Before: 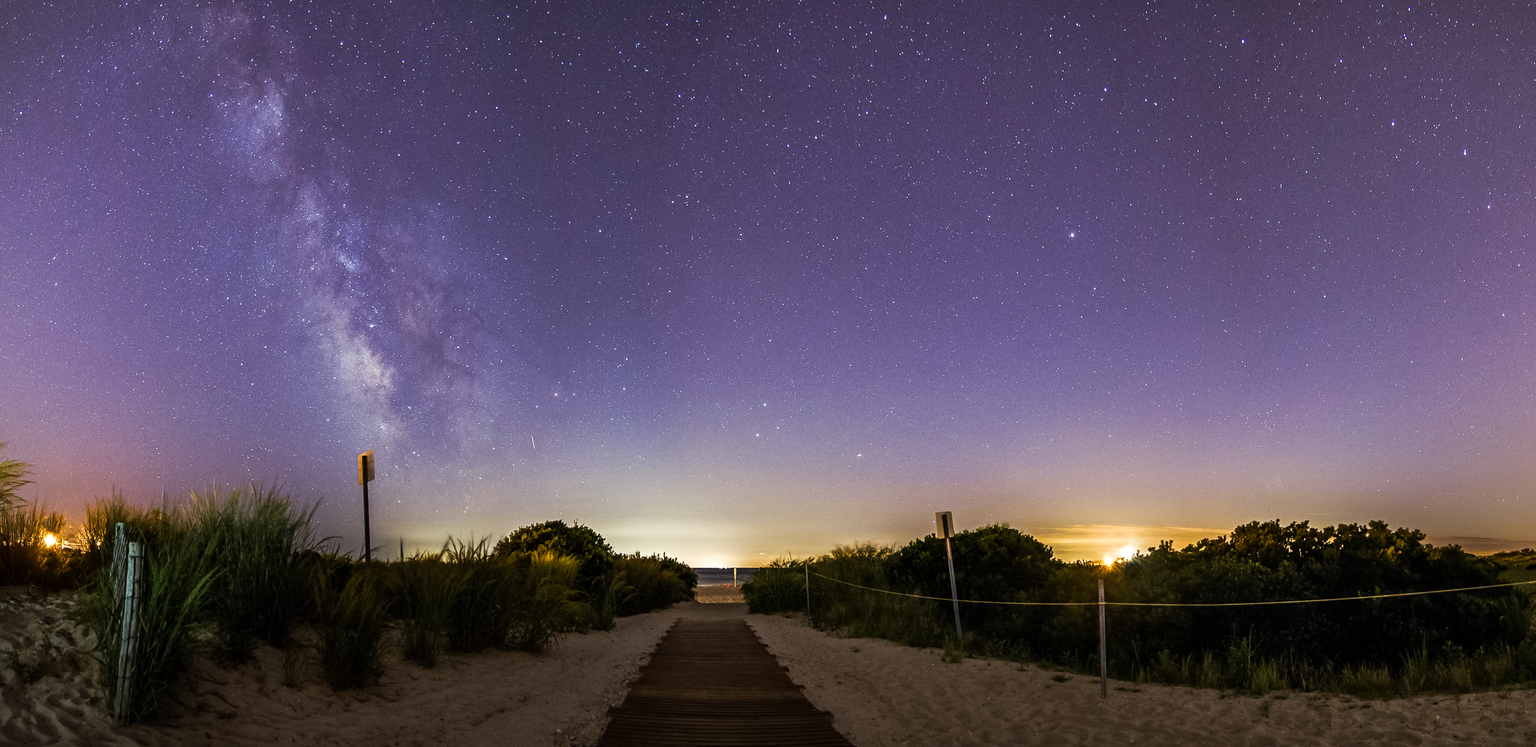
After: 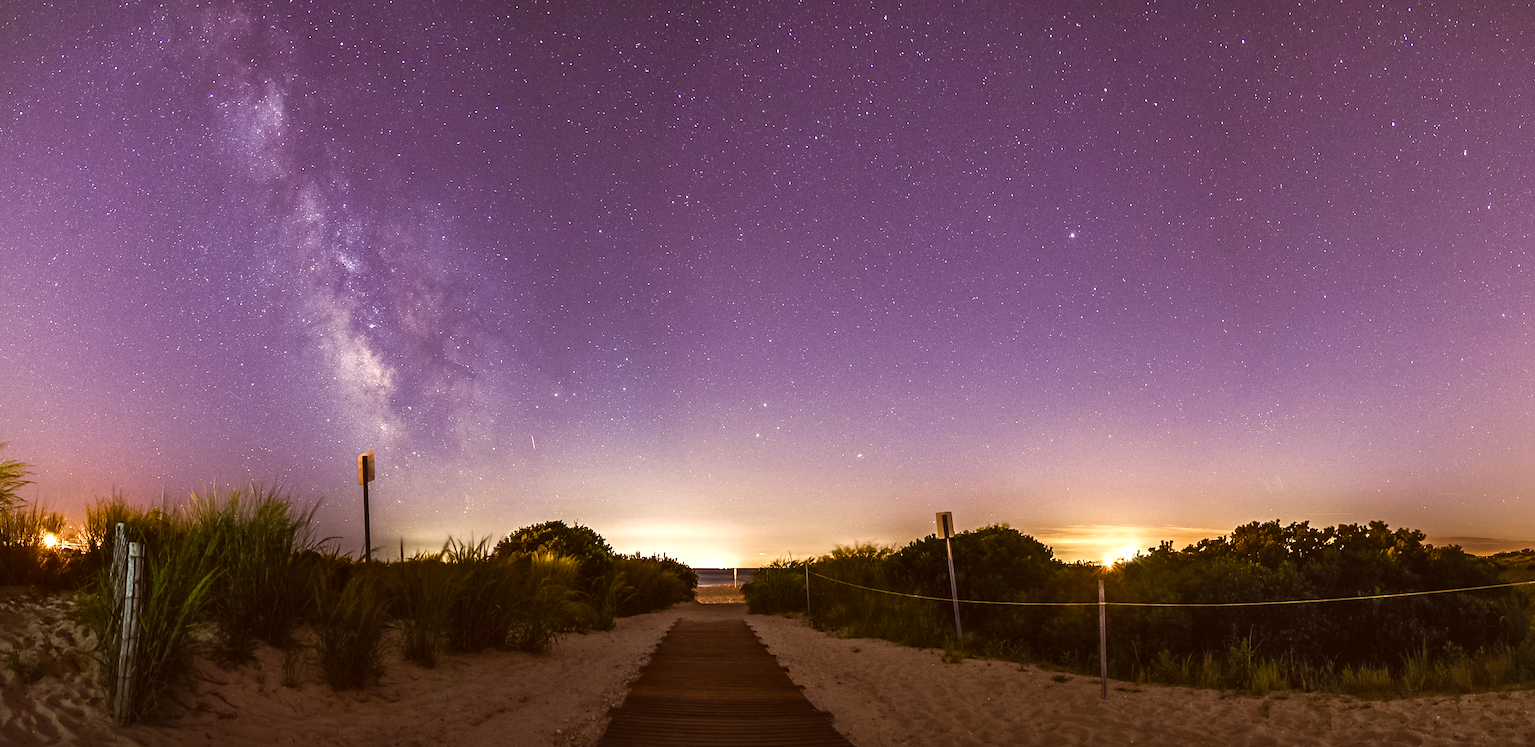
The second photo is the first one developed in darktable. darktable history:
color balance rgb: power › chroma 0.321%, power › hue 25.17°, global offset › luminance 0.217%, perceptual saturation grading › global saturation 25.614%, perceptual saturation grading › highlights -50.215%, perceptual saturation grading › shadows 30.461%, perceptual brilliance grading › global brilliance 12.092%
color correction: highlights a* 10.26, highlights b* 9.71, shadows a* 8.92, shadows b* 8.06, saturation 0.801
shadows and highlights: shadows 61.34, white point adjustment 0.537, highlights -34.54, compress 83.73%
